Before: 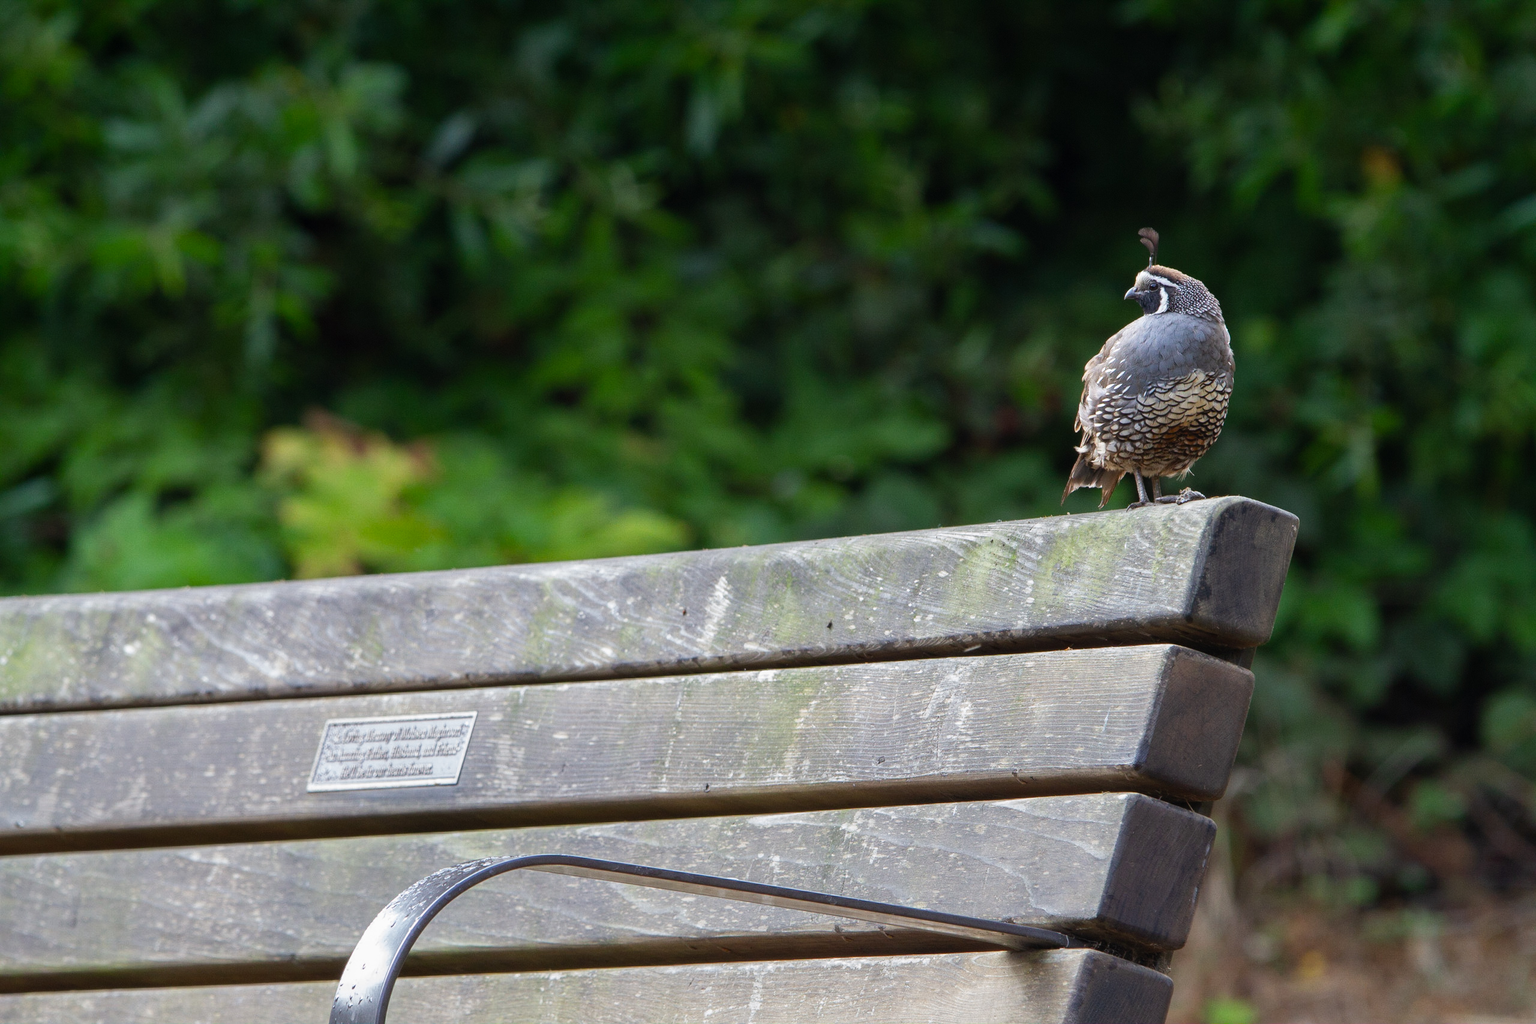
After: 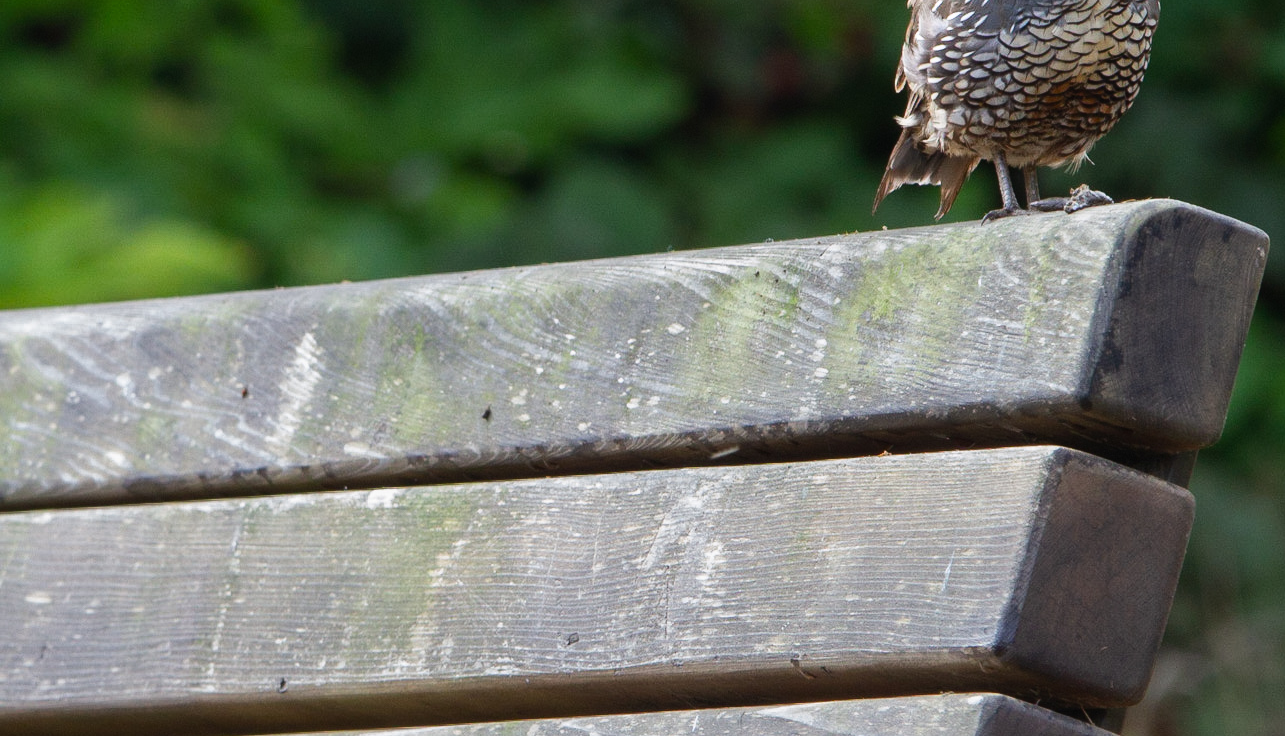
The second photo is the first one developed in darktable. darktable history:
color correction: highlights b* 0.011
crop: left 35.031%, top 36.806%, right 14.768%, bottom 20.022%
